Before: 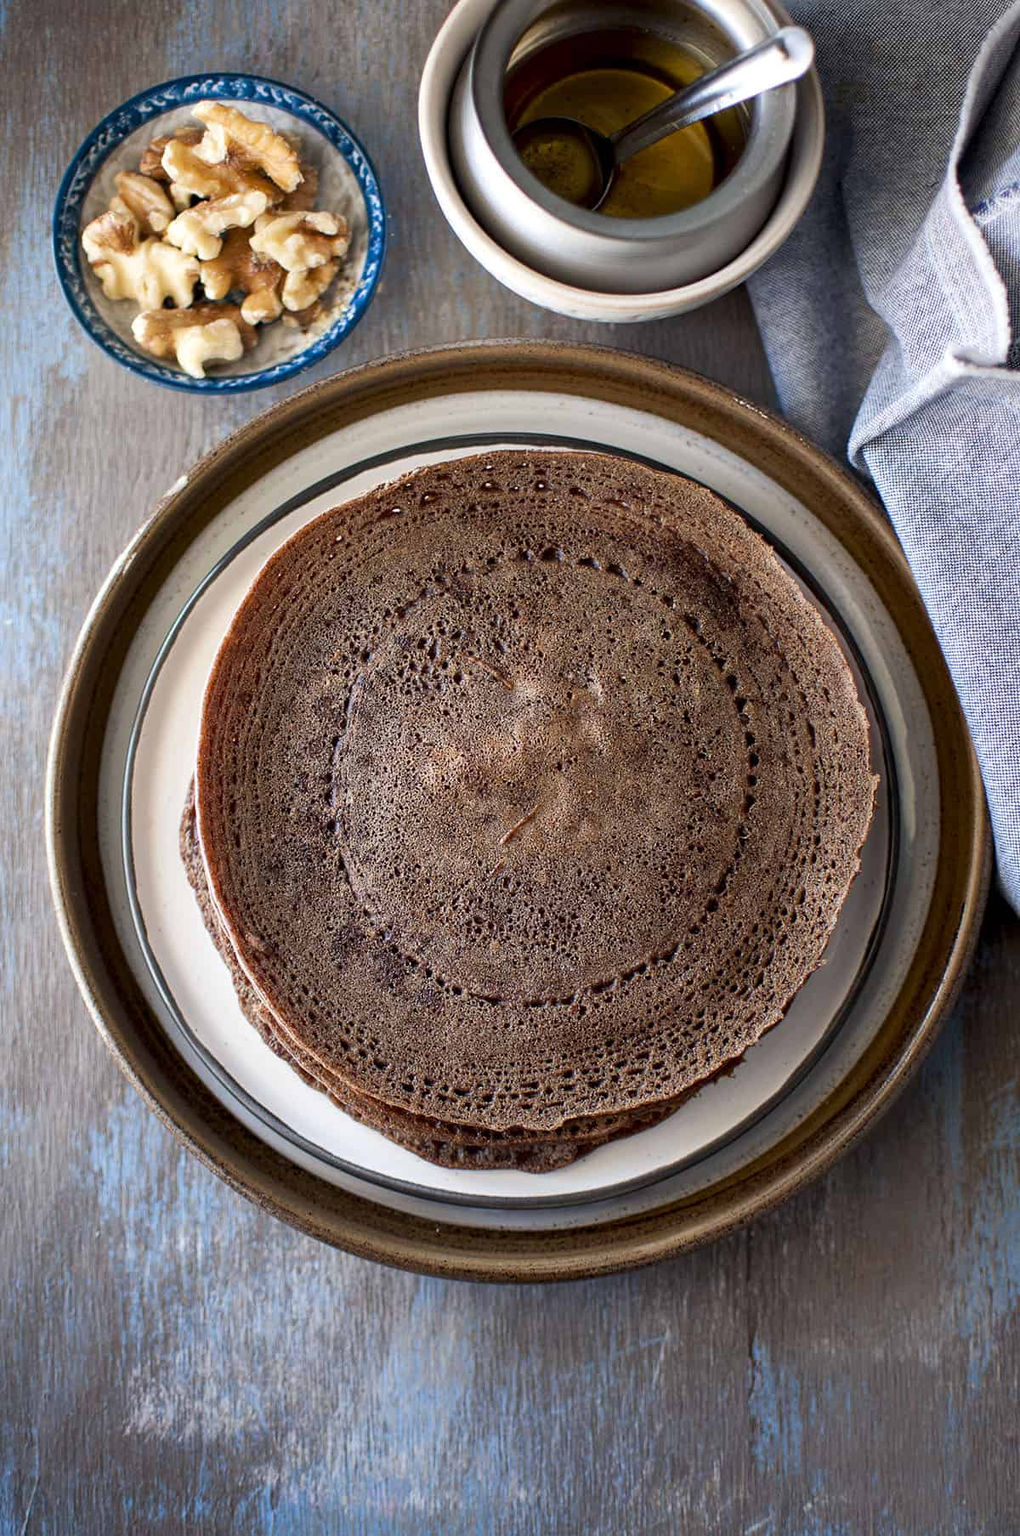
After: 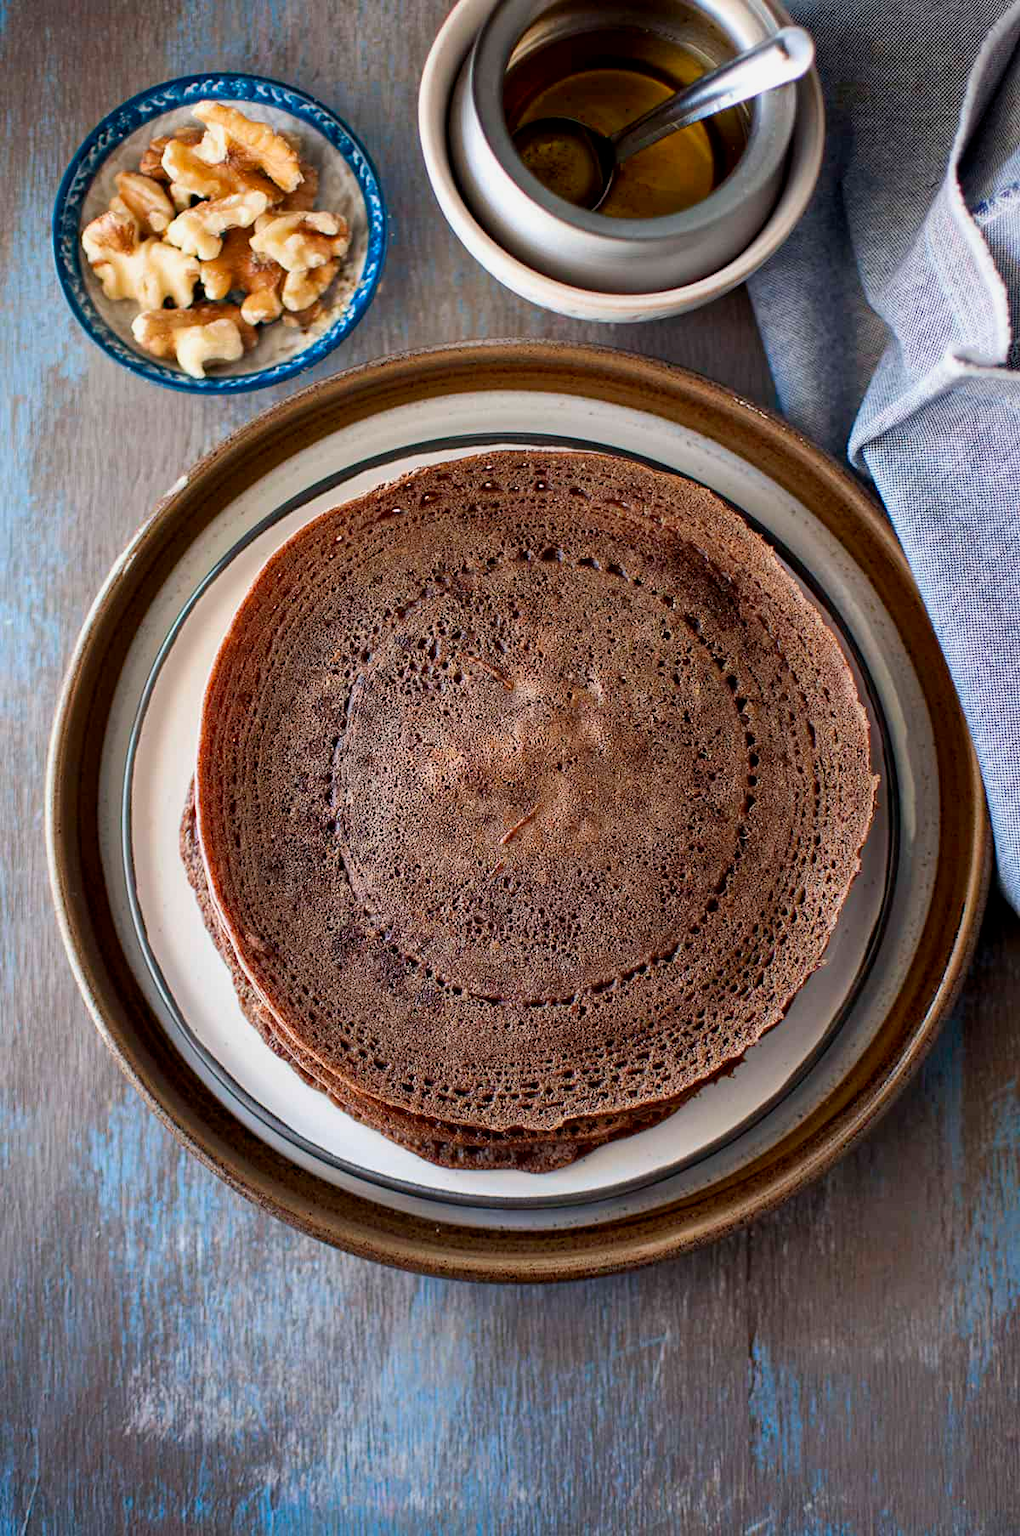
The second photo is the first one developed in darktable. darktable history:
contrast brightness saturation: contrast 0.038, saturation 0.158
shadows and highlights: radius 127.22, shadows 30.47, highlights -30.71, low approximation 0.01, soften with gaussian
exposure: exposure -0.151 EV, compensate highlight preservation false
